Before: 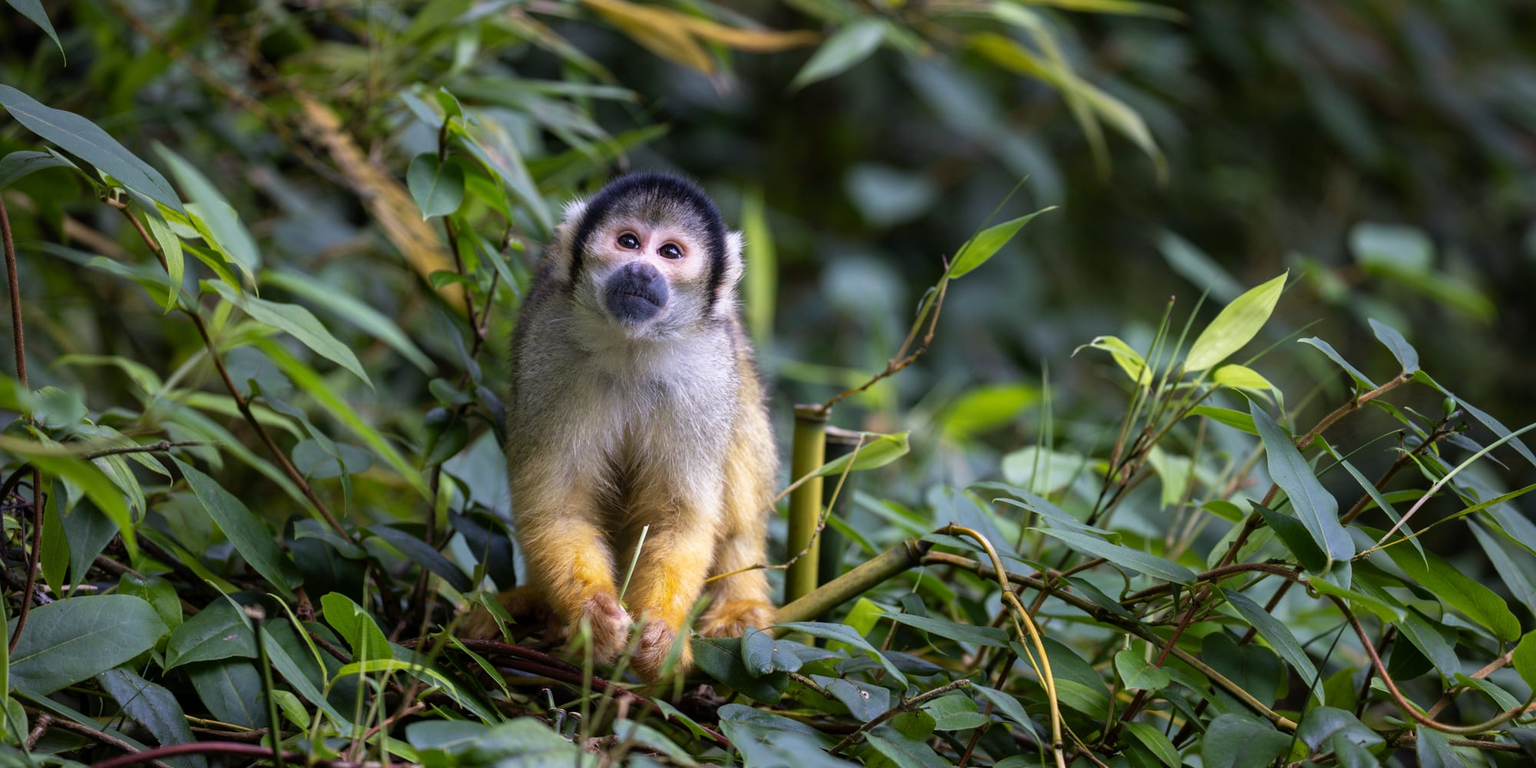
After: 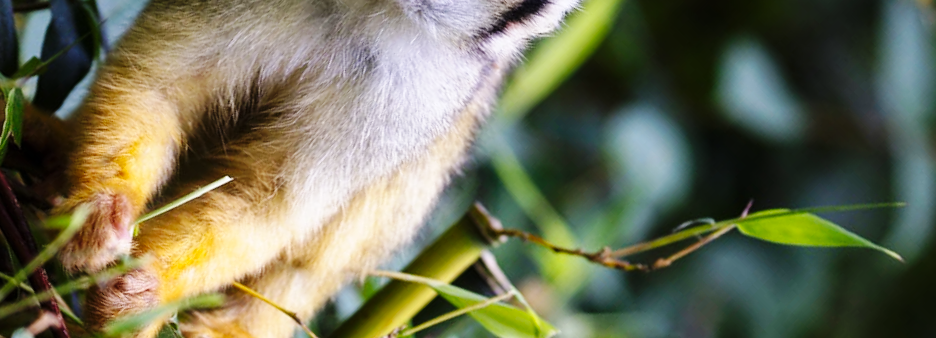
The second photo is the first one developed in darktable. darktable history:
base curve: curves: ch0 [(0, 0) (0.036, 0.025) (0.121, 0.166) (0.206, 0.329) (0.605, 0.79) (1, 1)], preserve colors none
crop and rotate: angle -44.82°, top 16.631%, right 0.809%, bottom 11.726%
exposure: compensate highlight preservation false
